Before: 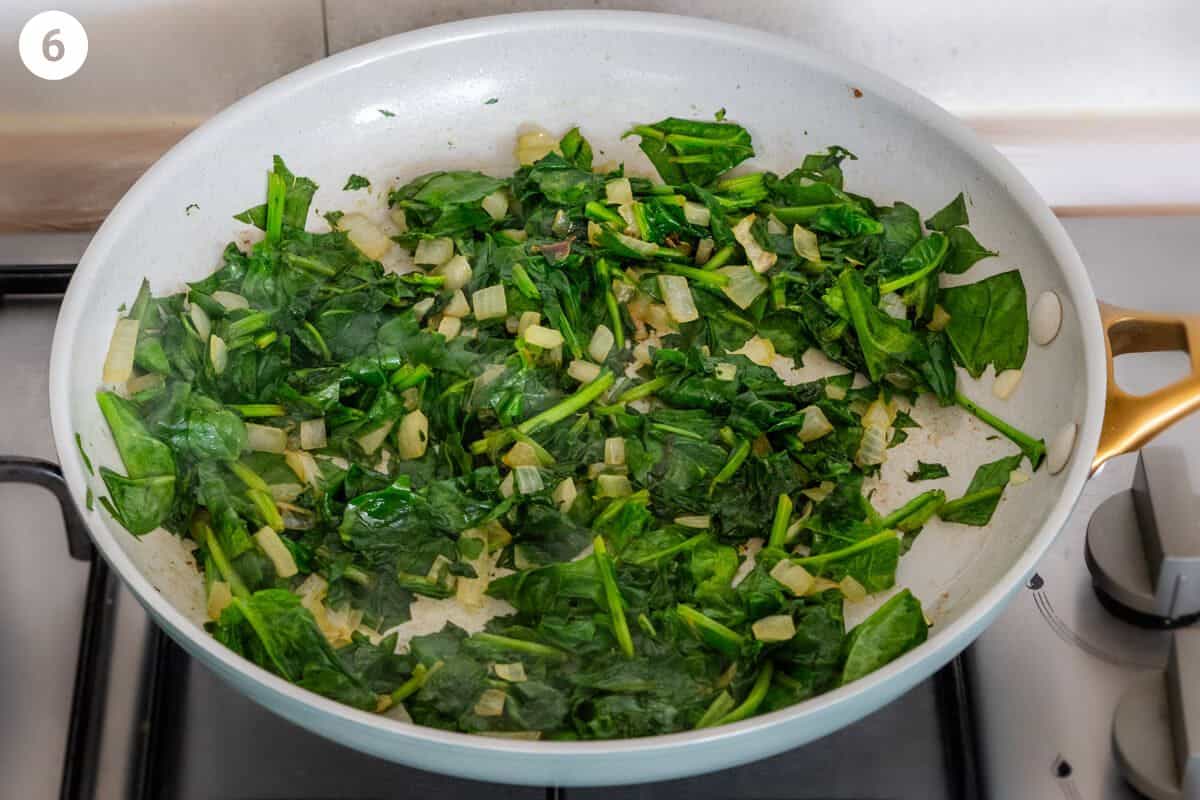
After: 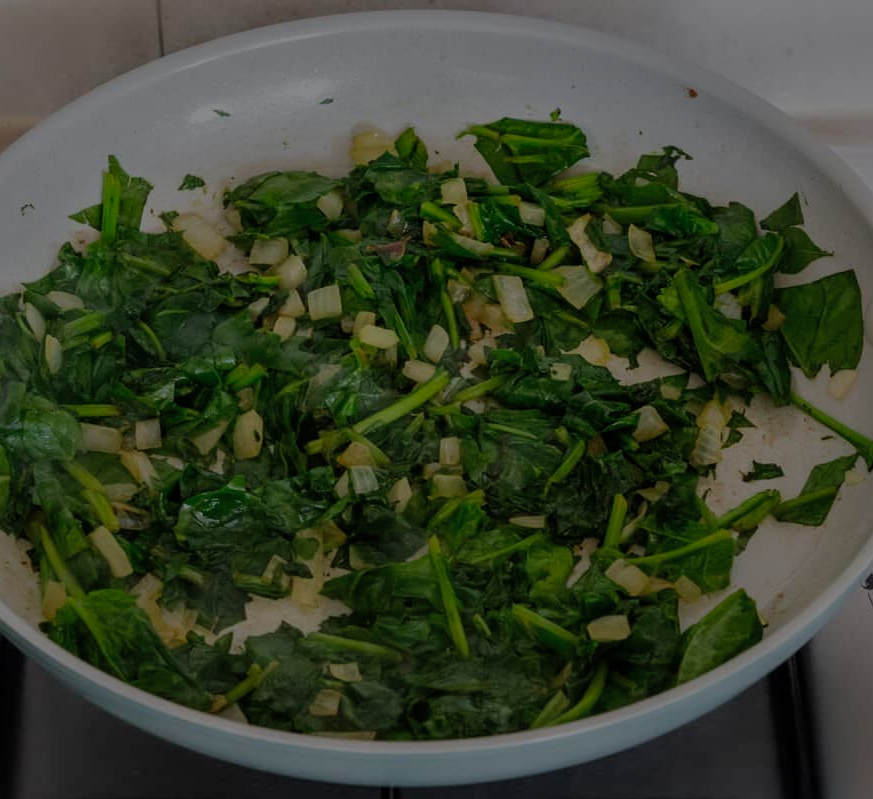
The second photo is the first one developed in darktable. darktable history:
tone equalizer: -8 EV -1.98 EV, -7 EV -1.96 EV, -6 EV -1.99 EV, -5 EV -1.99 EV, -4 EV -1.98 EV, -3 EV -1.97 EV, -2 EV -1.97 EV, -1 EV -1.6 EV, +0 EV -1.99 EV
crop: left 13.762%, top 0%, right 13.476%
shadows and highlights: shadows 39.16, highlights -75.61
color zones: curves: ch0 [(0, 0.444) (0.143, 0.442) (0.286, 0.441) (0.429, 0.441) (0.571, 0.441) (0.714, 0.441) (0.857, 0.442) (1, 0.444)]
